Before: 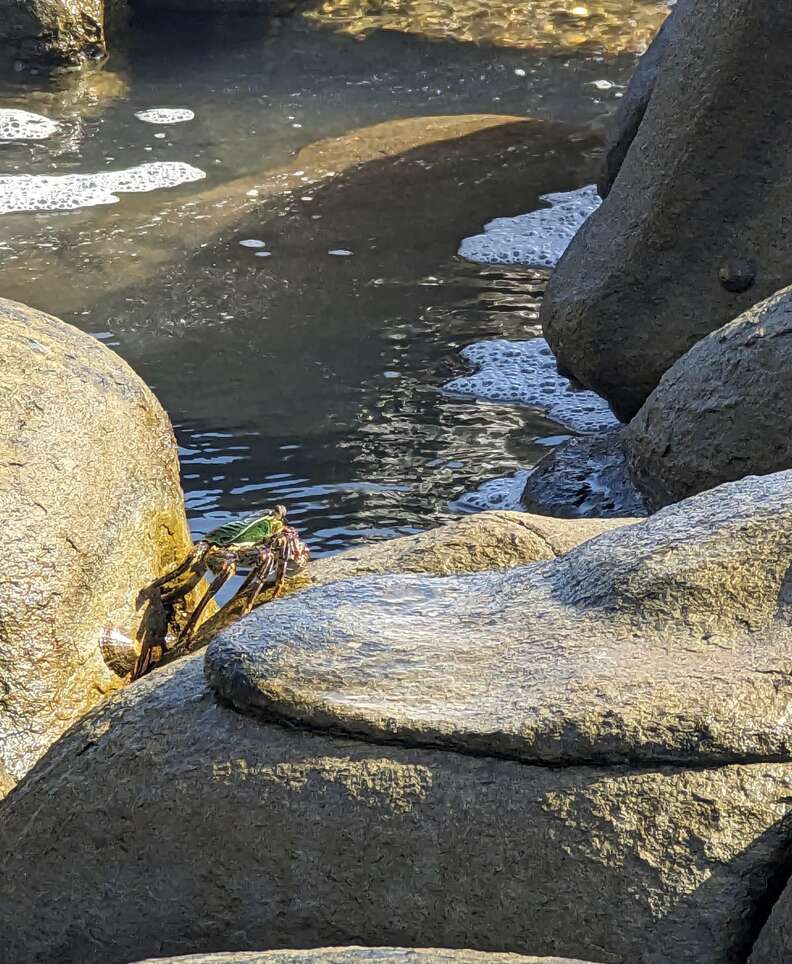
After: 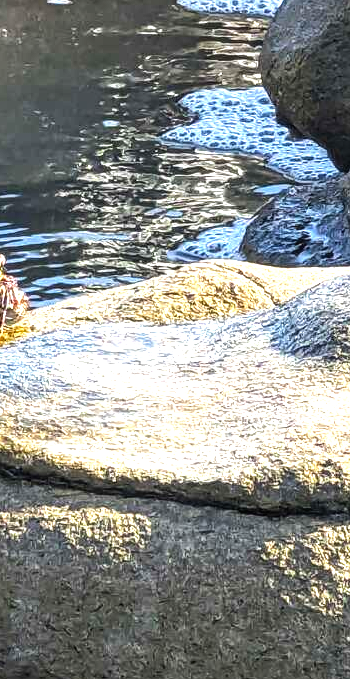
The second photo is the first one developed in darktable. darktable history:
crop: left 35.596%, top 26.129%, right 20.103%, bottom 3.41%
exposure: black level correction -0.001, exposure 0.903 EV, compensate exposure bias true, compensate highlight preservation false
local contrast: on, module defaults
tone equalizer: -8 EV -0.432 EV, -7 EV -0.416 EV, -6 EV -0.32 EV, -5 EV -0.242 EV, -3 EV 0.237 EV, -2 EV 0.348 EV, -1 EV 0.398 EV, +0 EV 0.443 EV, edges refinement/feathering 500, mask exposure compensation -1.57 EV, preserve details no
